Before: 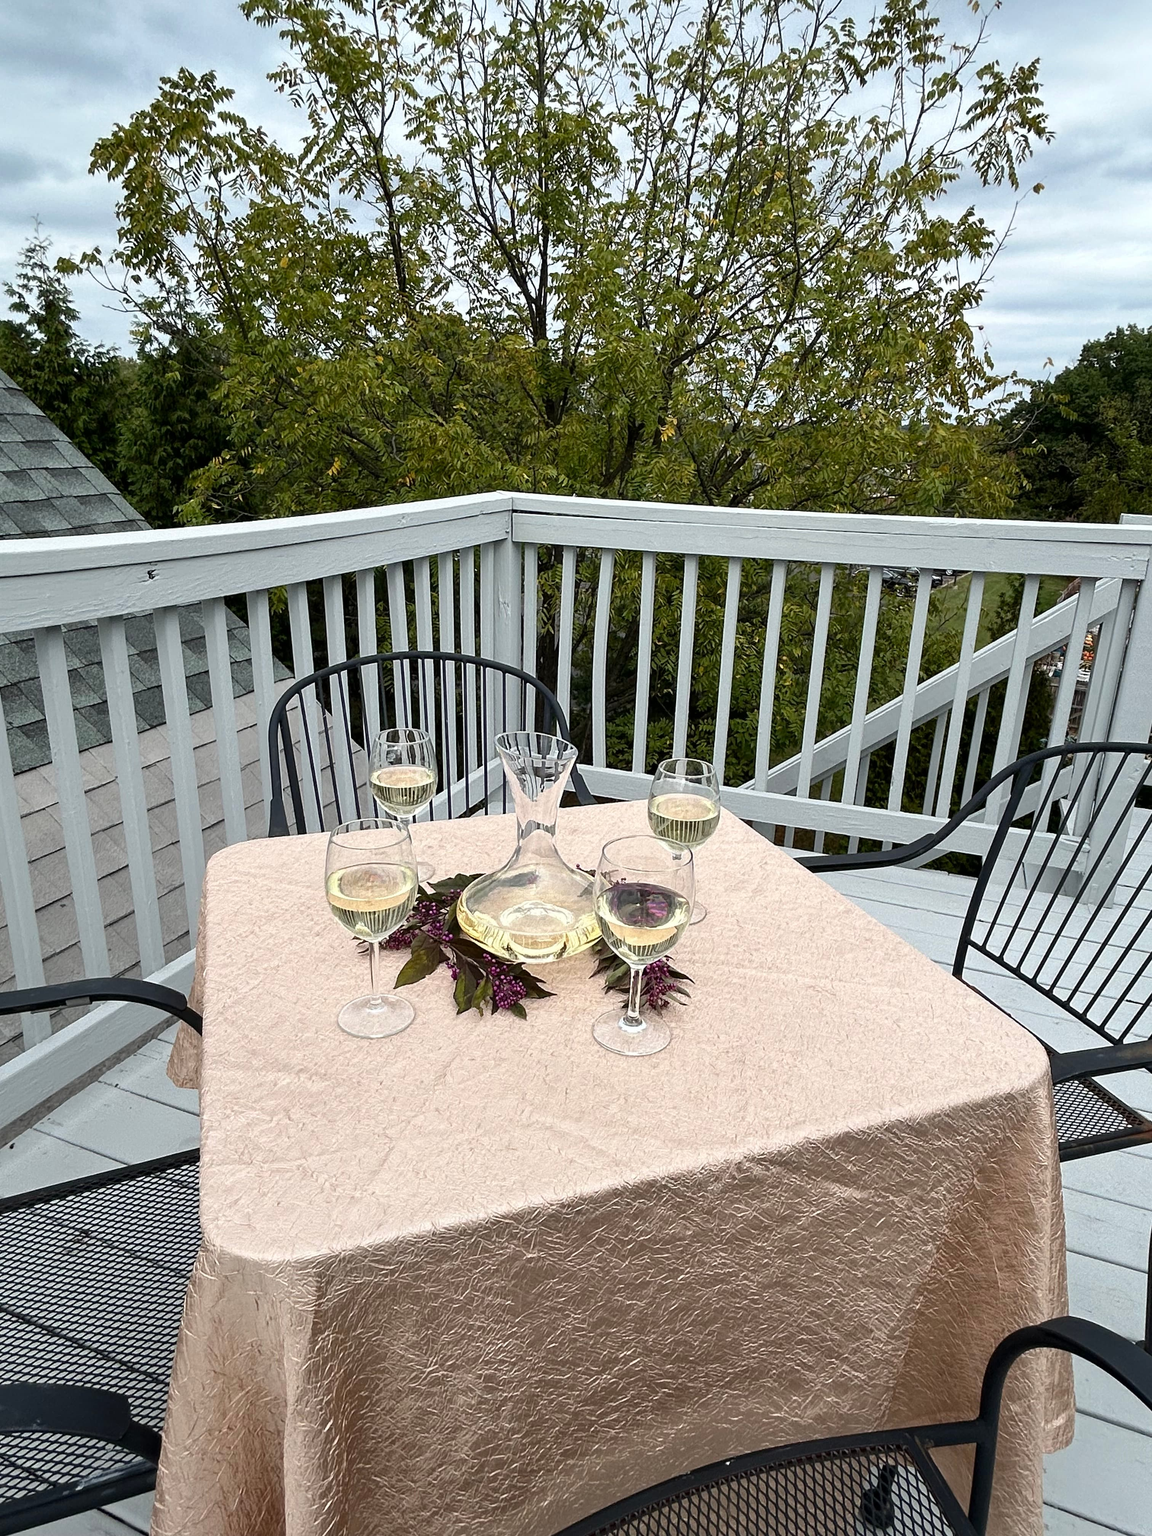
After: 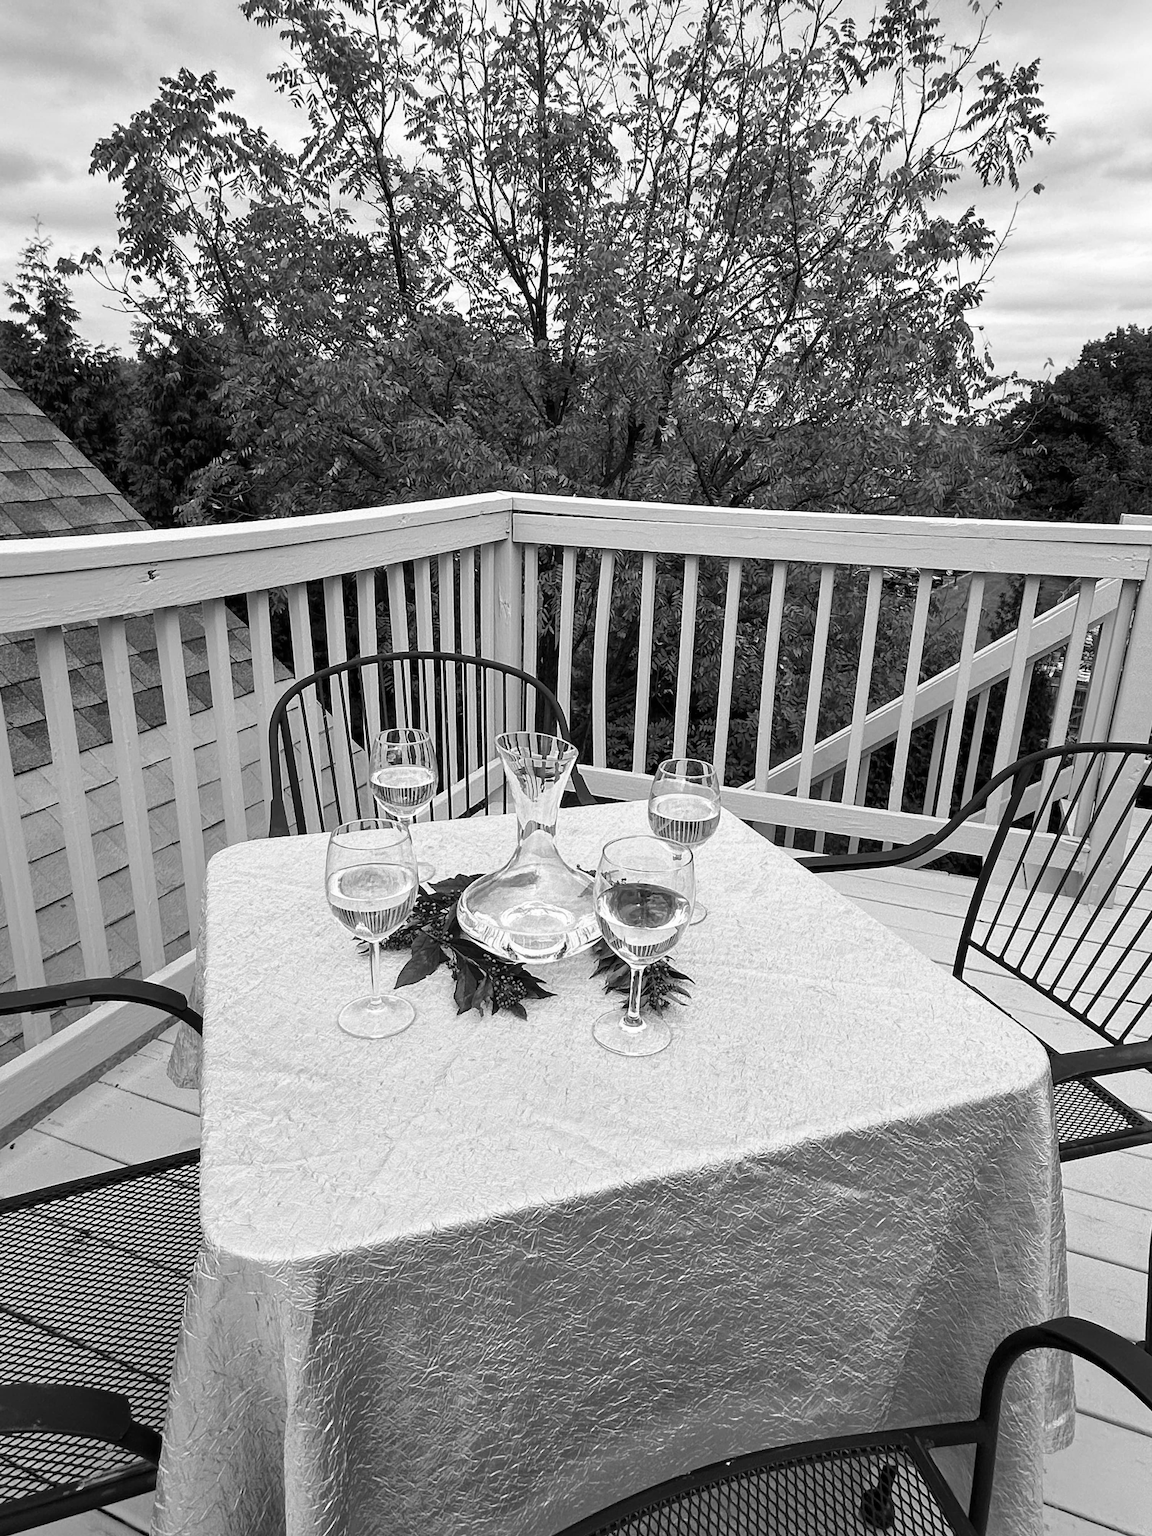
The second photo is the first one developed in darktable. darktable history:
monochrome: on, module defaults
contrast brightness saturation: saturation -0.05
rgb levels: preserve colors max RGB
